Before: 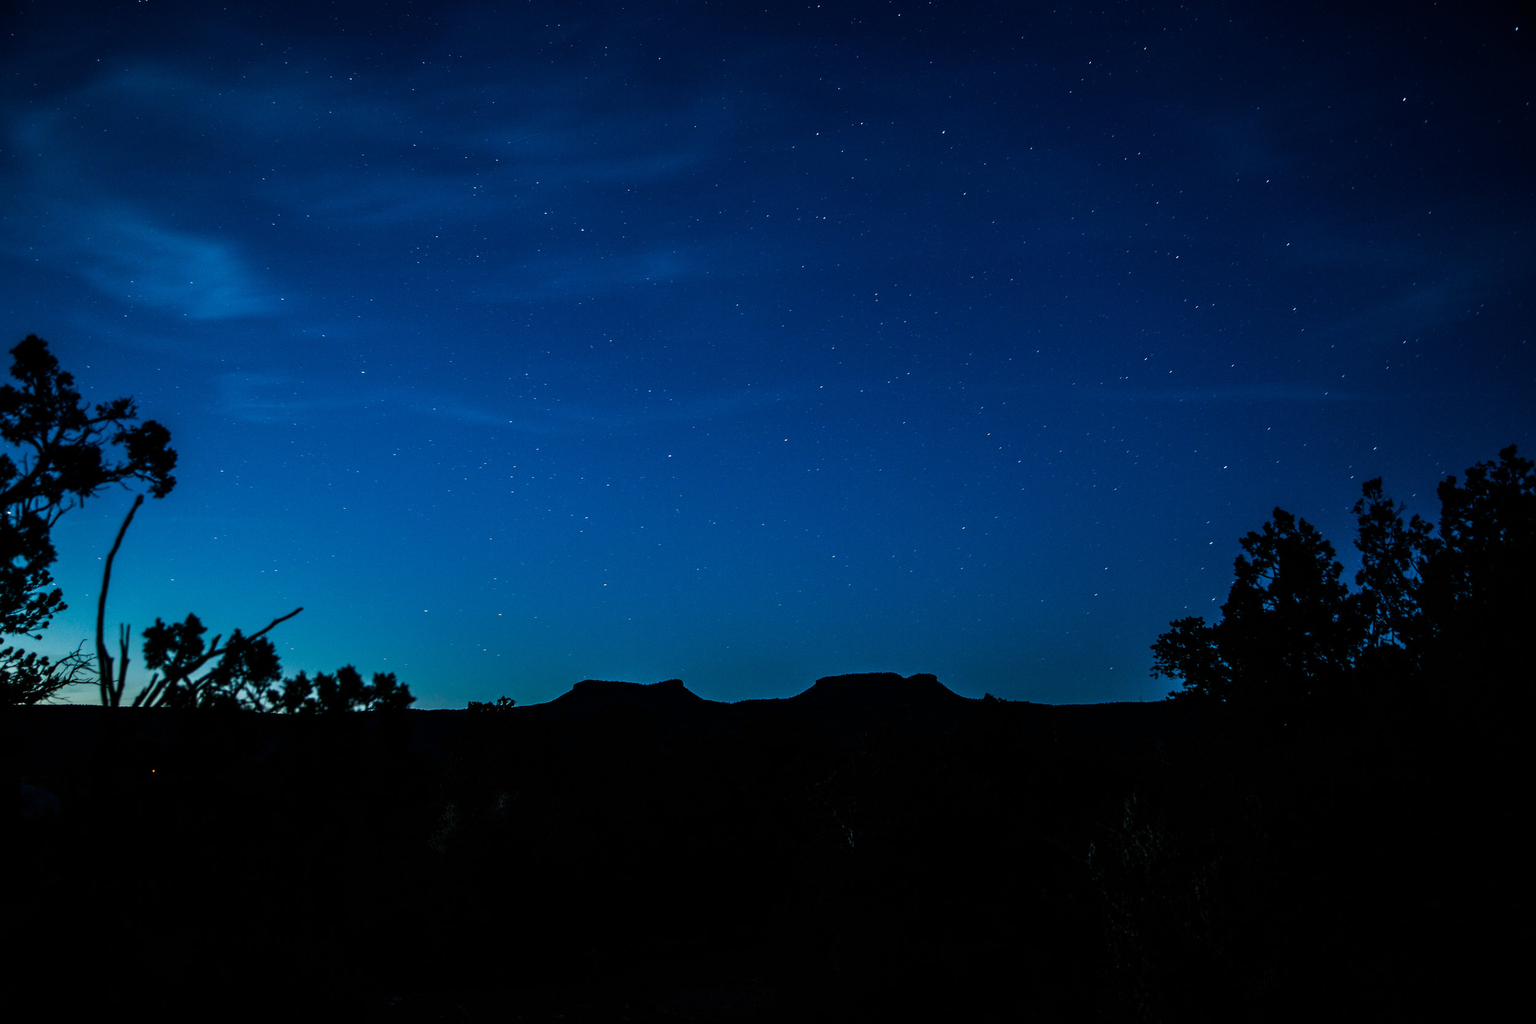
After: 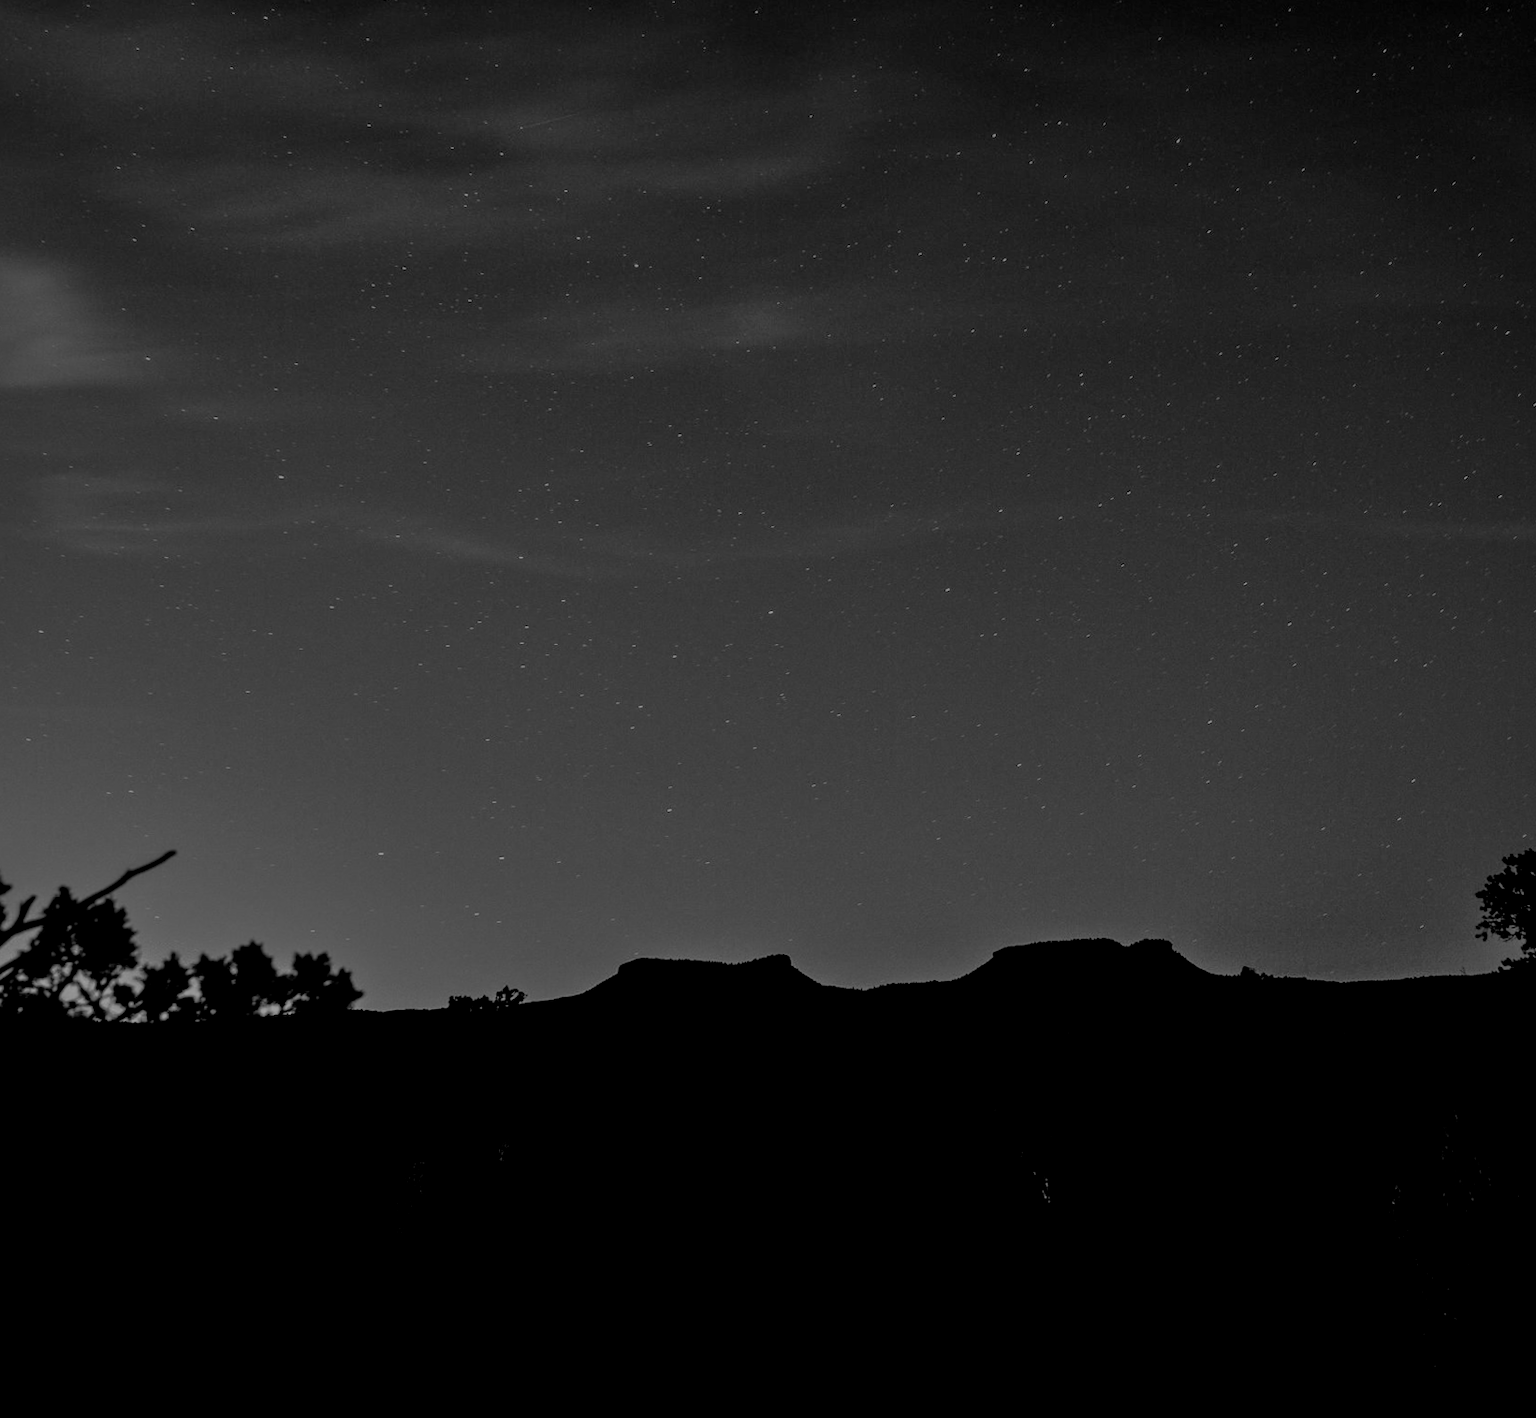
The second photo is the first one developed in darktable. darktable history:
shadows and highlights: on, module defaults
local contrast: detail 130%
crop and rotate: left 14.436%, right 18.898%
monochrome: a 26.22, b 42.67, size 0.8
rotate and perspective: rotation -0.013°, lens shift (vertical) -0.027, lens shift (horizontal) 0.178, crop left 0.016, crop right 0.989, crop top 0.082, crop bottom 0.918
filmic rgb: black relative exposure -7.65 EV, white relative exposure 4.56 EV, hardness 3.61
